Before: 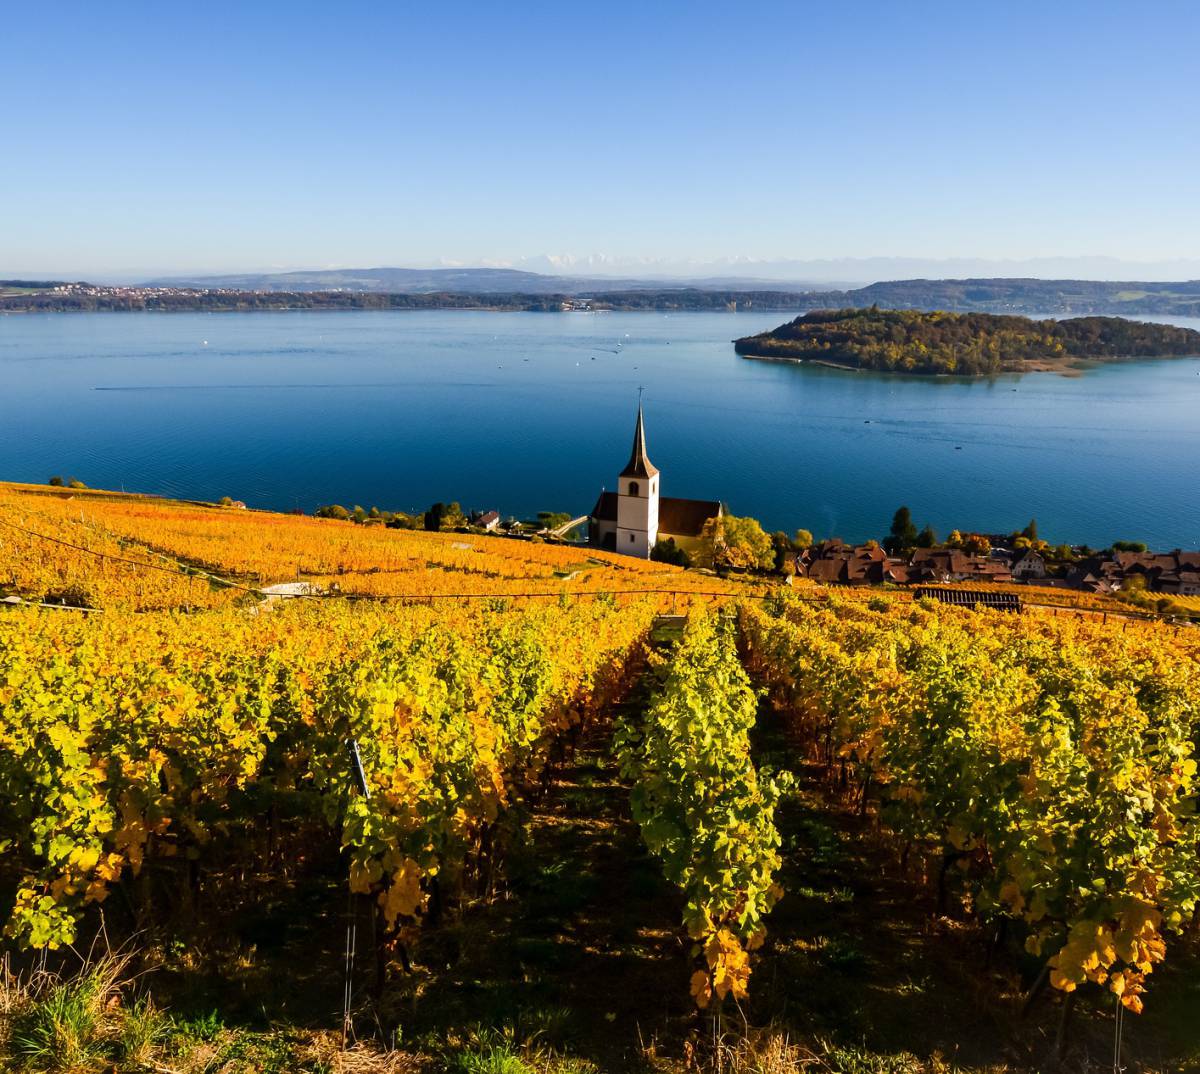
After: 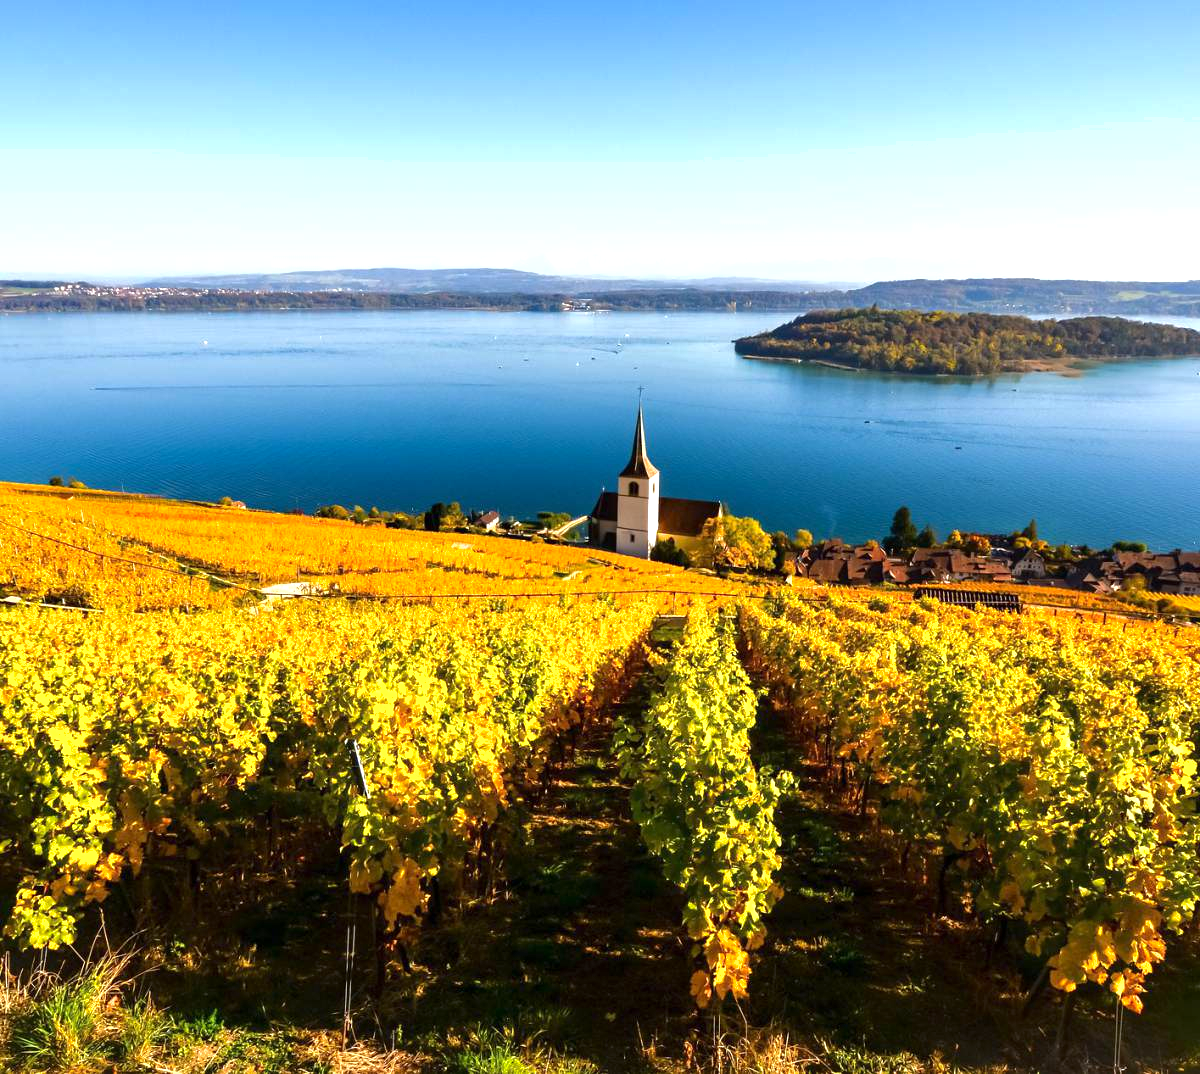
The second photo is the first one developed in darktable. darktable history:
exposure: exposure 0.943 EV, compensate highlight preservation false
shadows and highlights: shadows -20, white point adjustment -2, highlights -35
